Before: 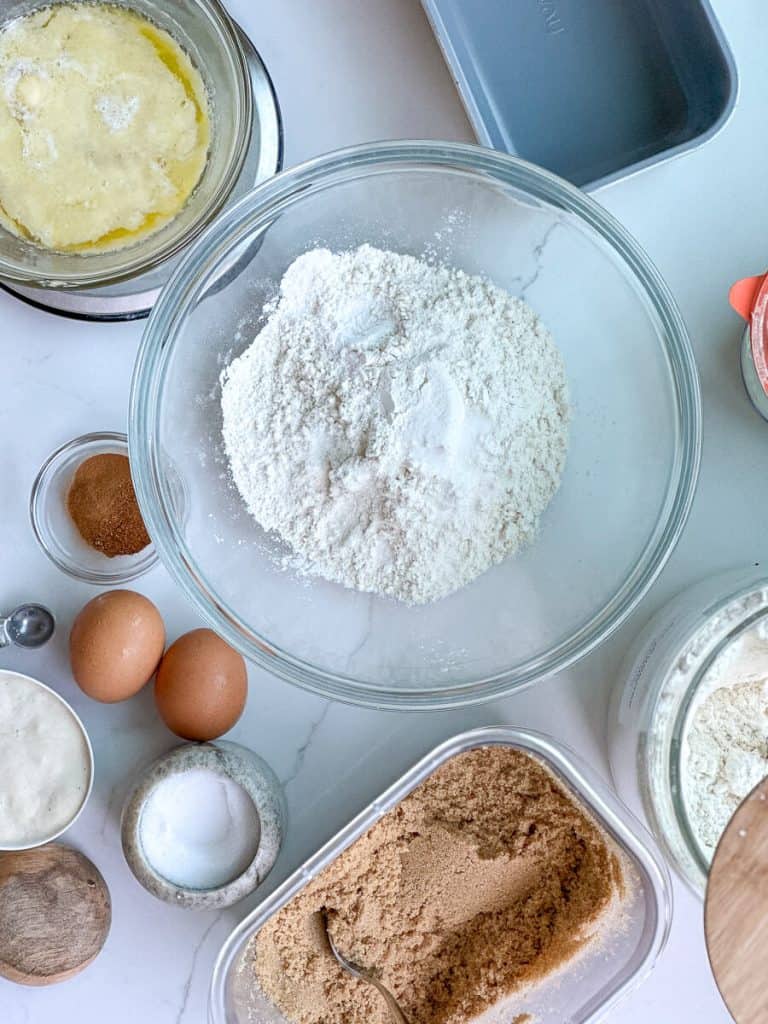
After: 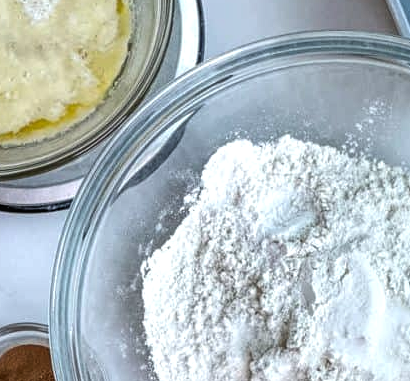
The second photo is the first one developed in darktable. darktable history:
exposure: compensate highlight preservation false
levels: levels [0.029, 0.545, 0.971]
crop: left 10.311%, top 10.676%, right 36.255%, bottom 52.096%
local contrast: on, module defaults
